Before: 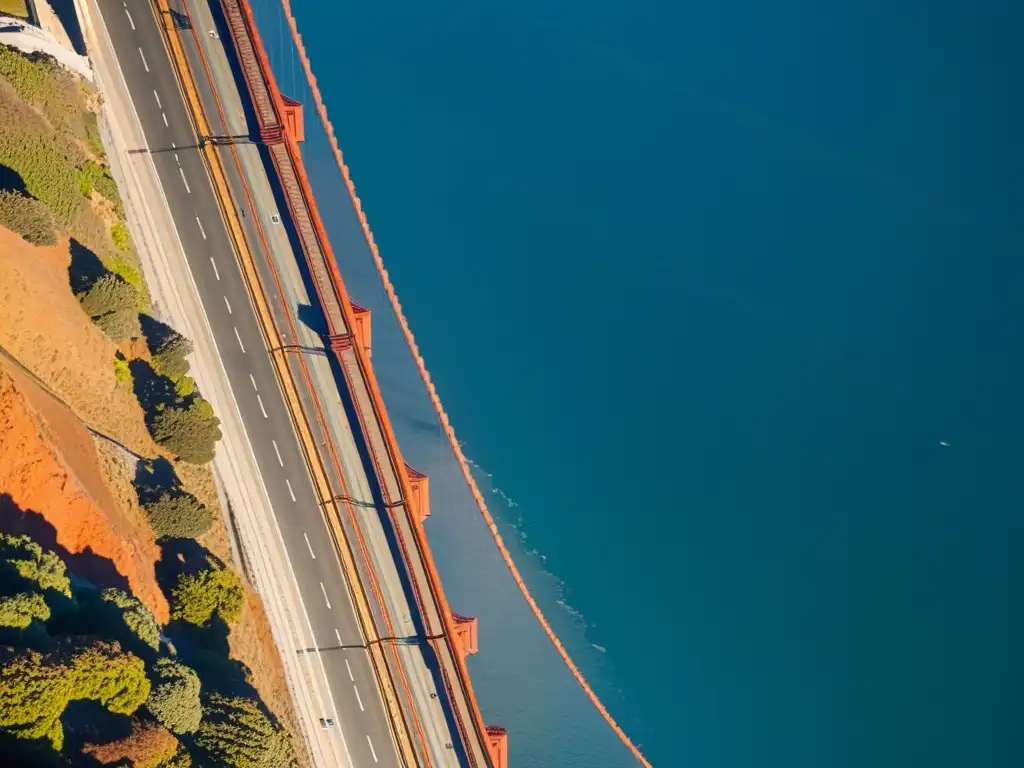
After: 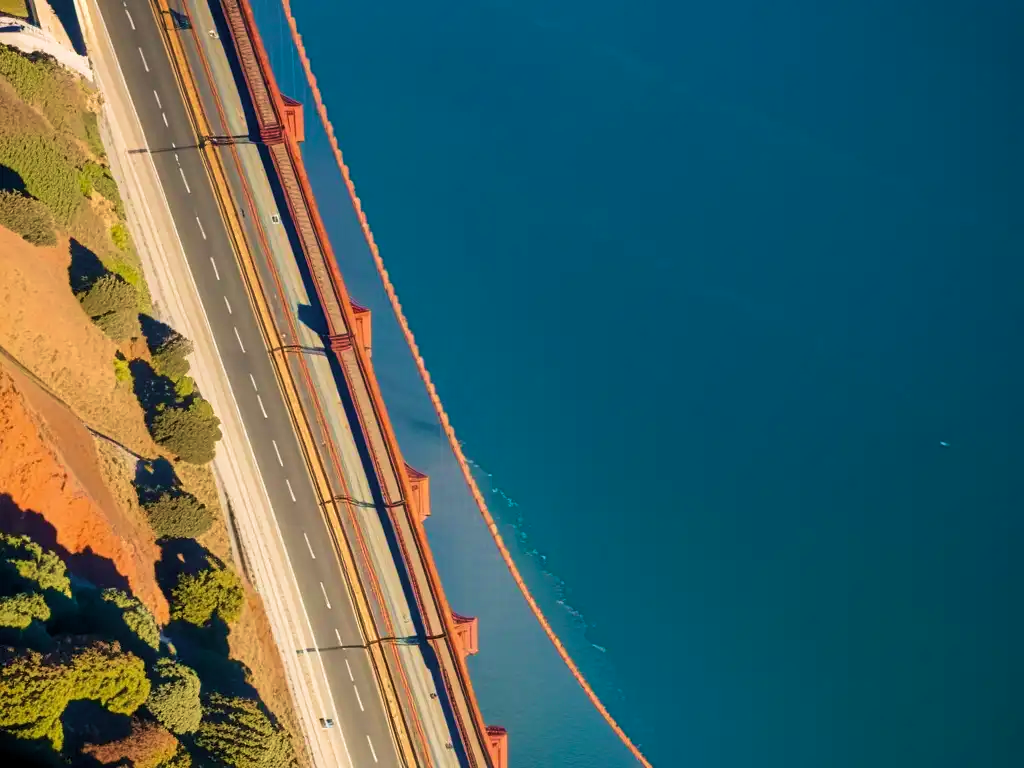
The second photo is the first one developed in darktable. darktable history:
velvia: strength 50.09%
levels: black 0.067%, levels [0.026, 0.507, 0.987]
